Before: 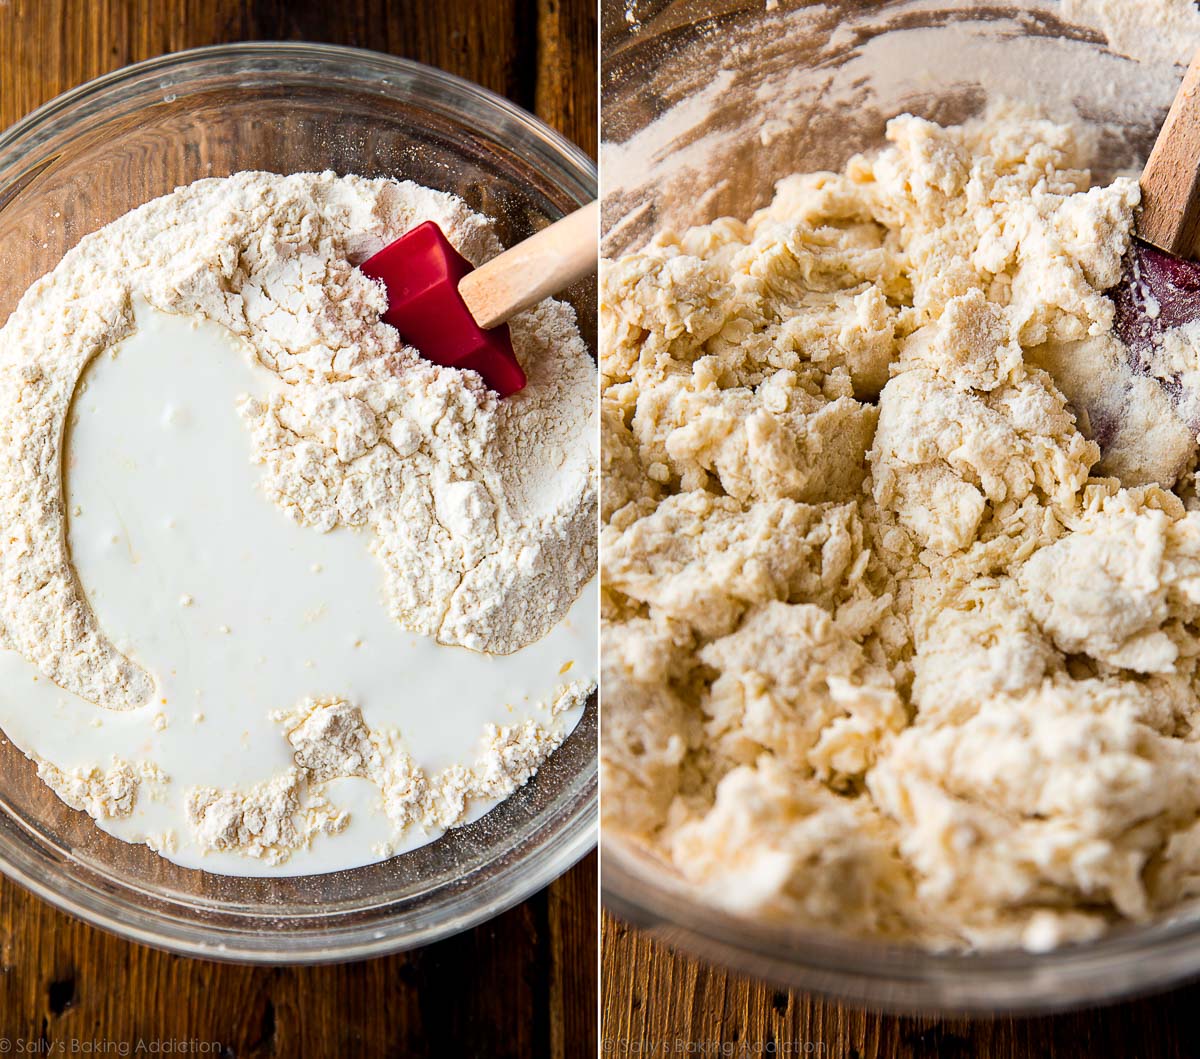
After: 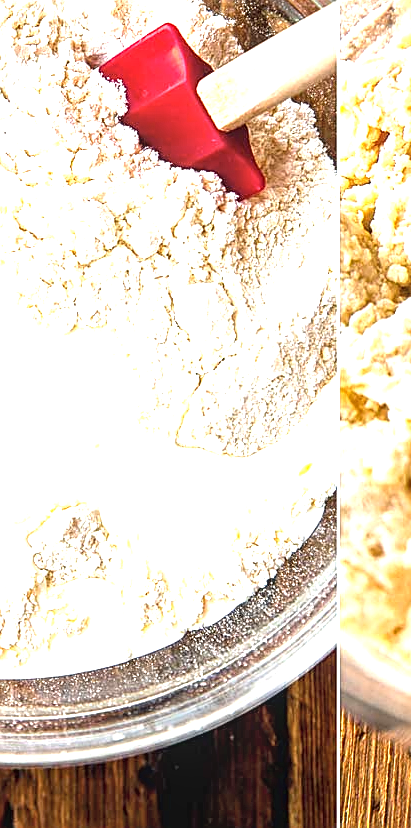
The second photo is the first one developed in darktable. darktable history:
crop and rotate: left 21.816%, top 18.786%, right 43.922%, bottom 2.975%
local contrast: on, module defaults
contrast brightness saturation: contrast 0.054, brightness 0.058, saturation 0.006
exposure: black level correction 0, exposure 1.475 EV, compensate exposure bias true, compensate highlight preservation false
sharpen: on, module defaults
